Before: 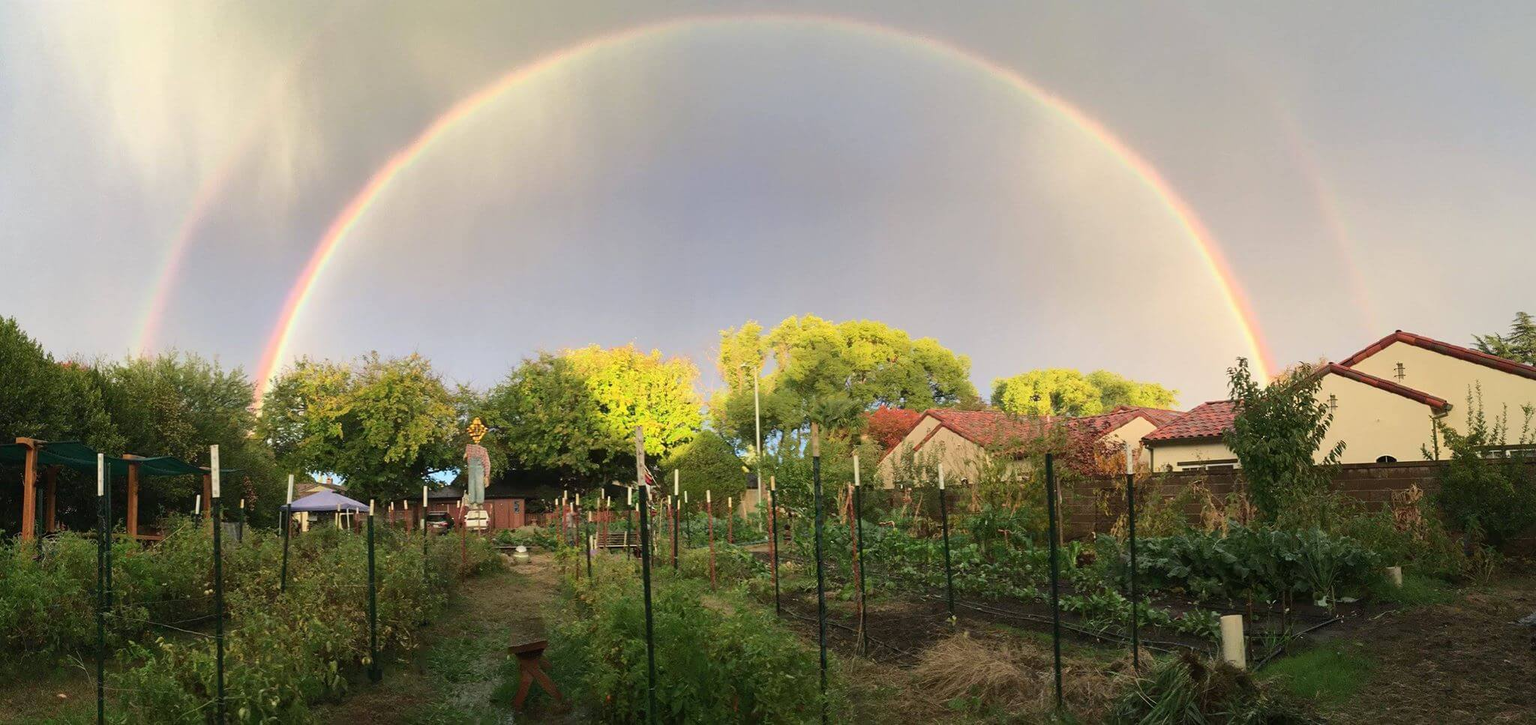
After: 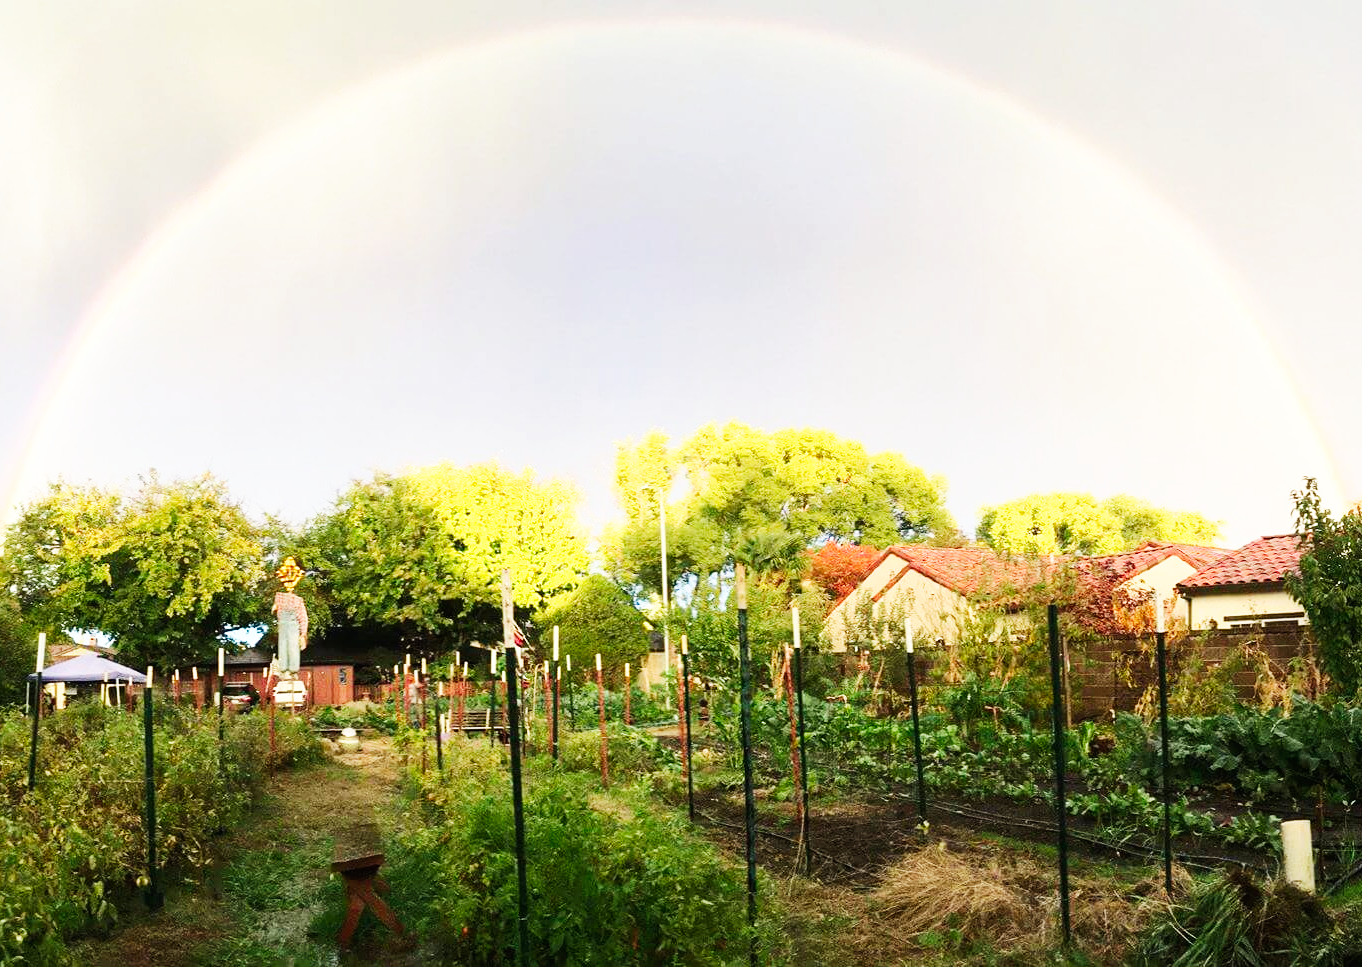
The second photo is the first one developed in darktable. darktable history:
crop: left 16.899%, right 16.556%
base curve: curves: ch0 [(0, 0) (0.007, 0.004) (0.027, 0.03) (0.046, 0.07) (0.207, 0.54) (0.442, 0.872) (0.673, 0.972) (1, 1)], preserve colors none
